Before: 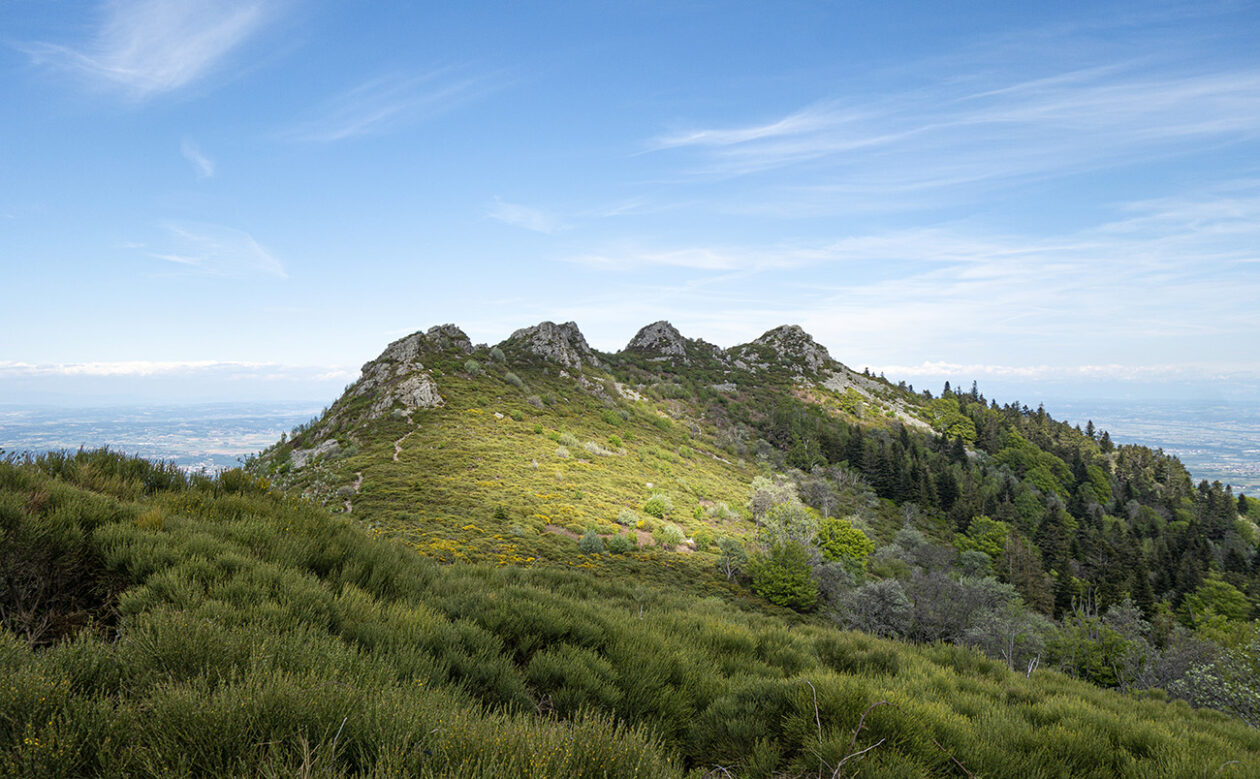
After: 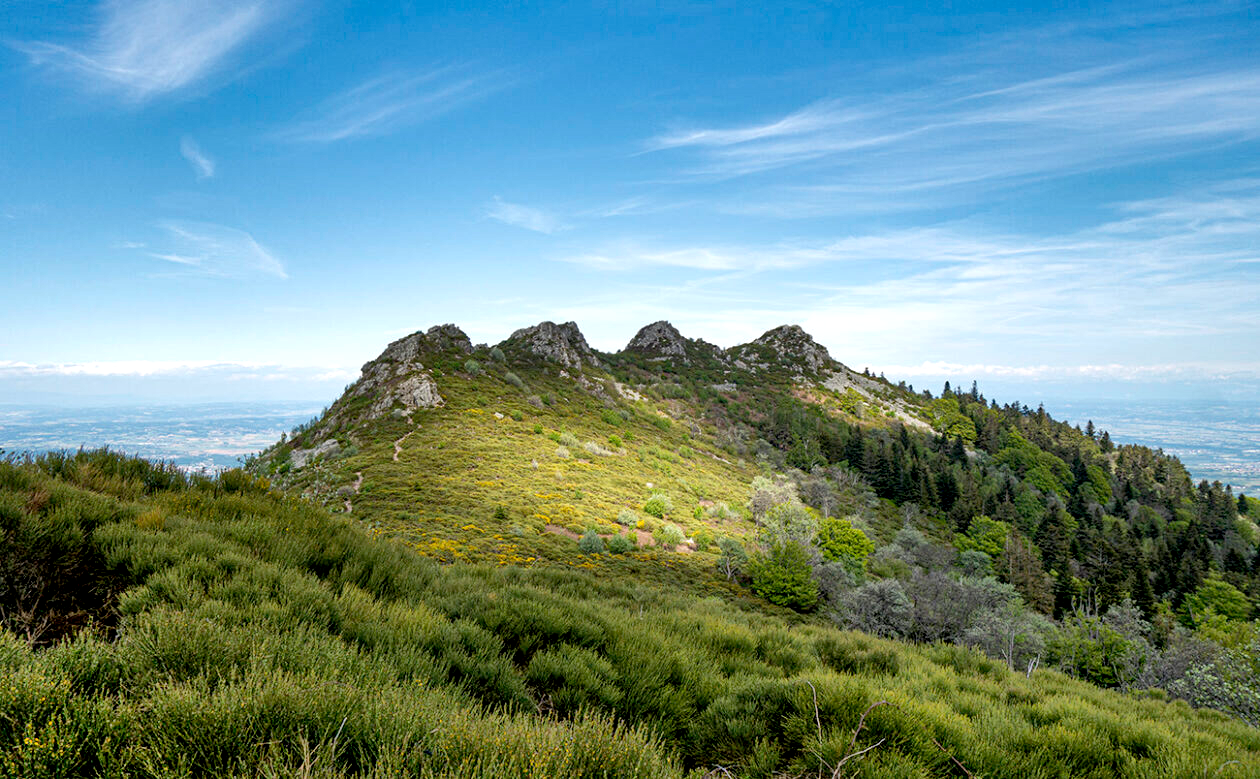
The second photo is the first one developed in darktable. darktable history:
exposure: black level correction 0.007, exposure 0.159 EV, compensate highlight preservation false
shadows and highlights: shadows 60, highlights -60.23, soften with gaussian
